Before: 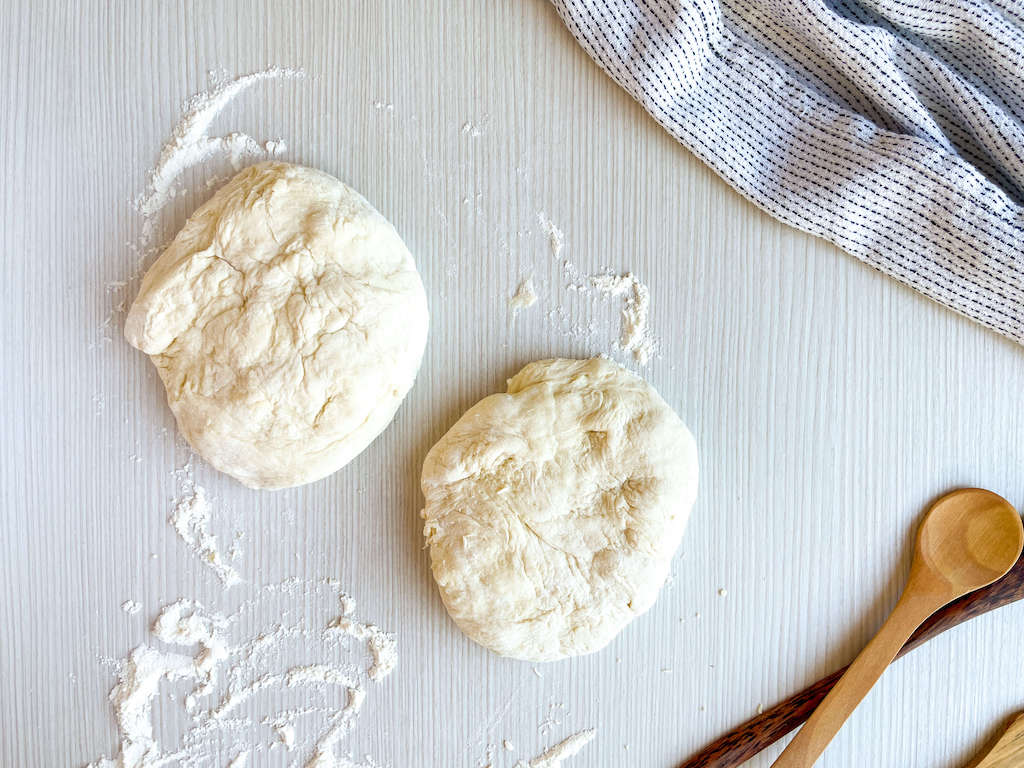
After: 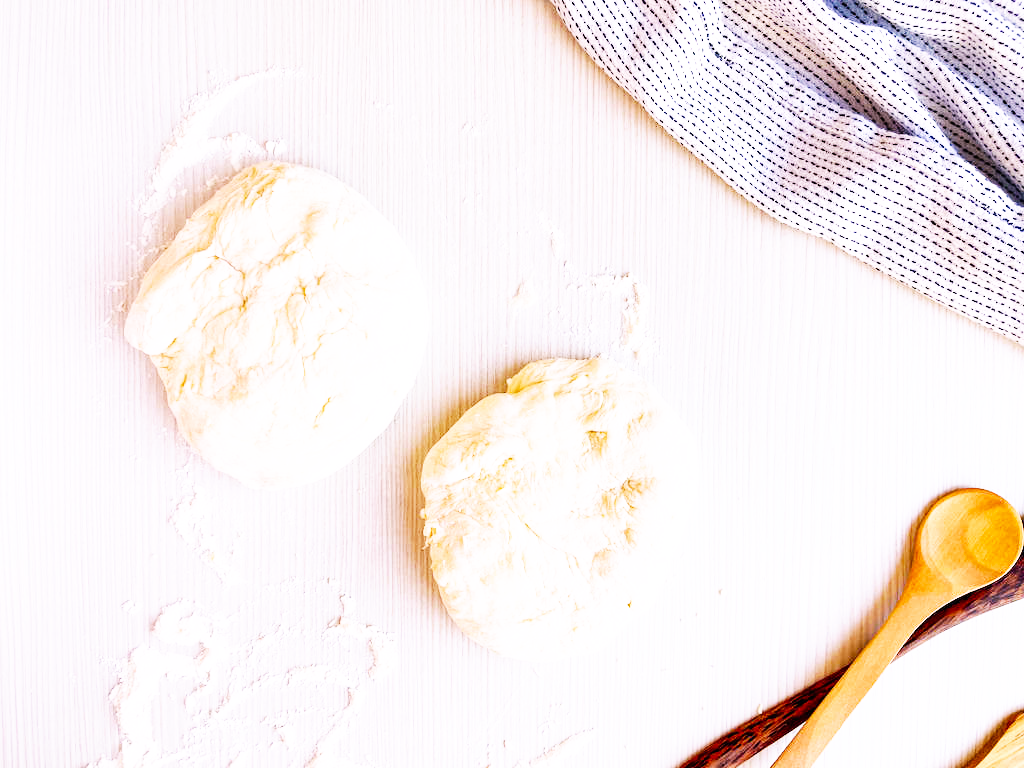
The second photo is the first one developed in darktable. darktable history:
base curve: curves: ch0 [(0, 0) (0.007, 0.004) (0.027, 0.03) (0.046, 0.07) (0.207, 0.54) (0.442, 0.872) (0.673, 0.972) (1, 1)], preserve colors none
color calibration: output R [1.063, -0.012, -0.003, 0], output B [-0.079, 0.047, 1, 0], illuminant as shot in camera, x 0.358, y 0.373, temperature 4628.91 K
